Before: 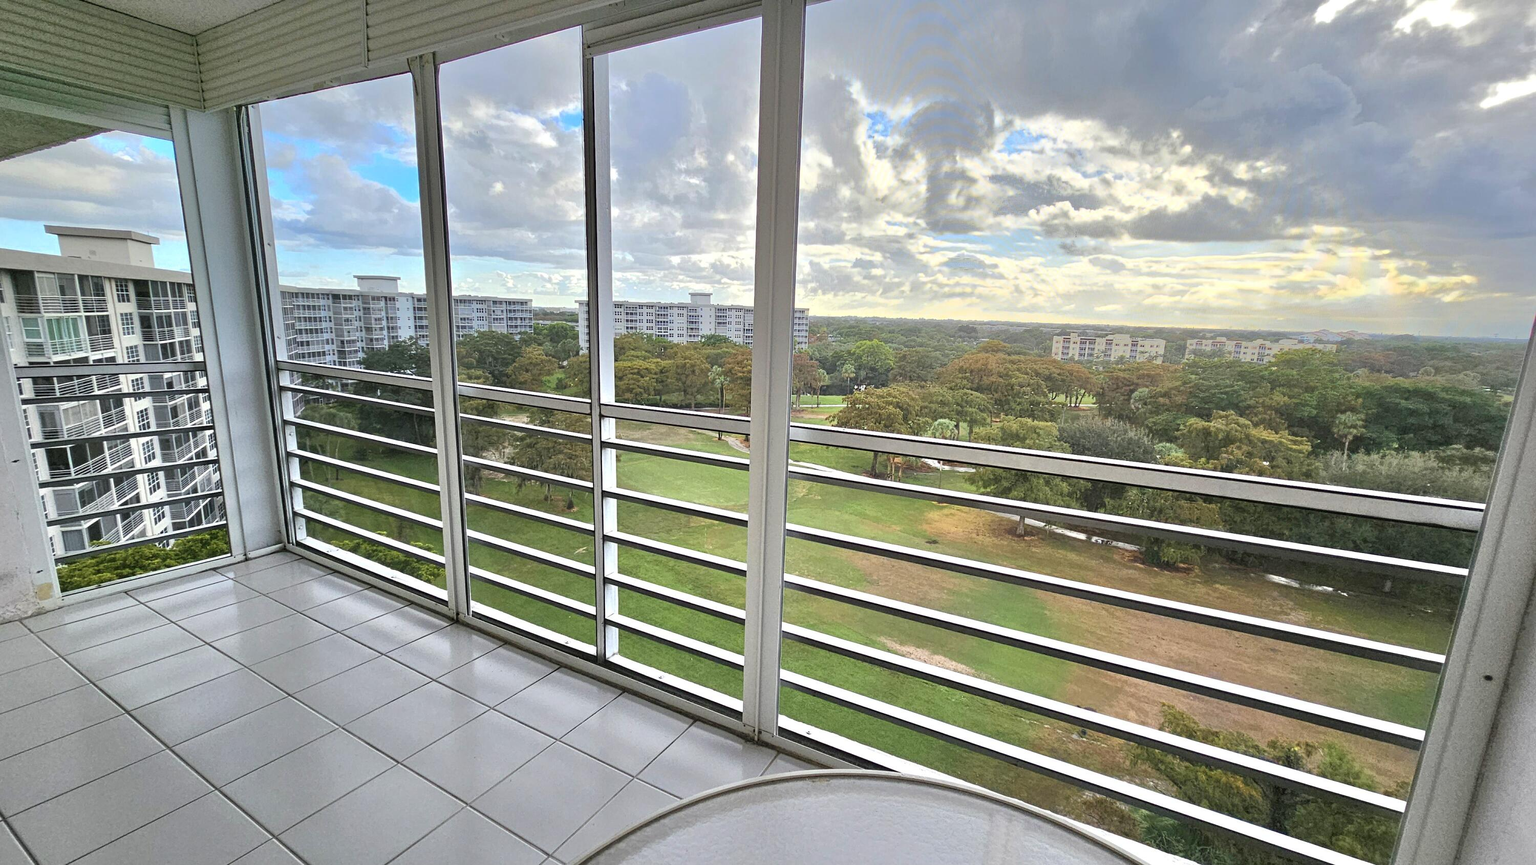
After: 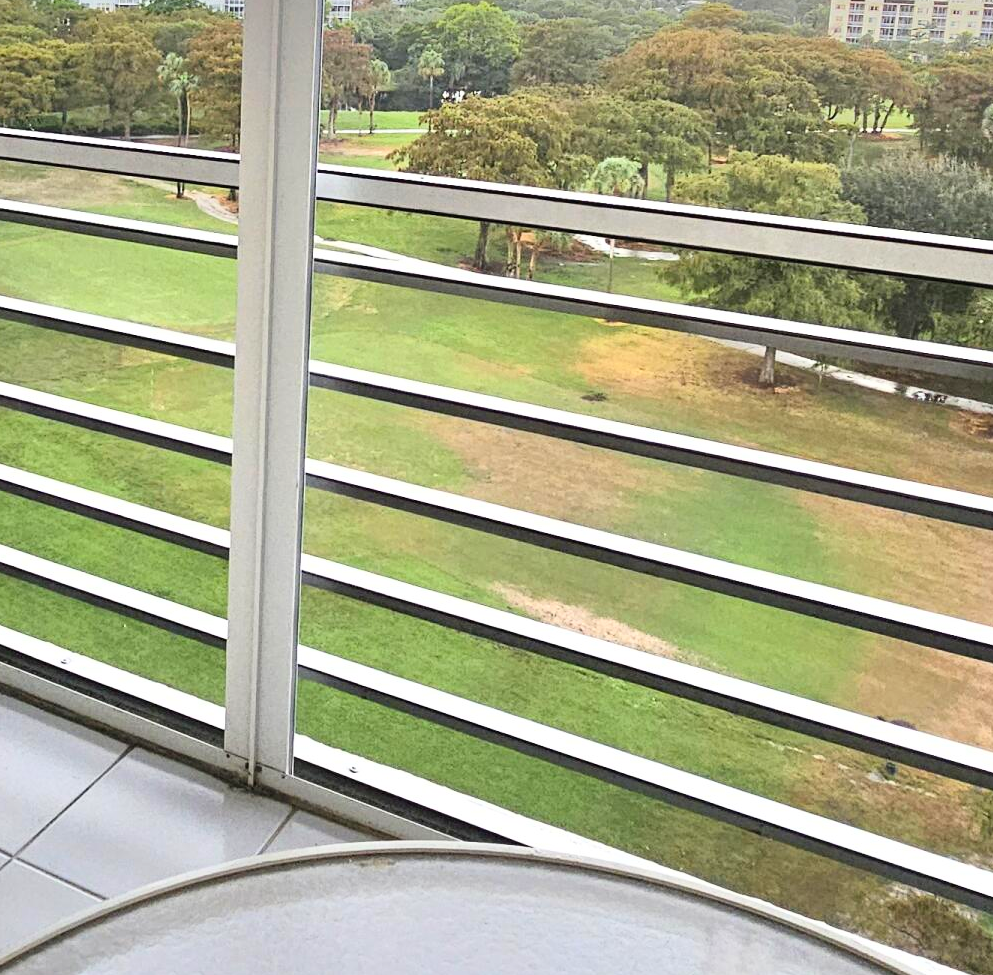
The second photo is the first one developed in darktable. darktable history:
crop: left 40.878%, top 39.176%, right 25.993%, bottom 3.081%
contrast brightness saturation: contrast 0.2, brightness 0.16, saturation 0.22
